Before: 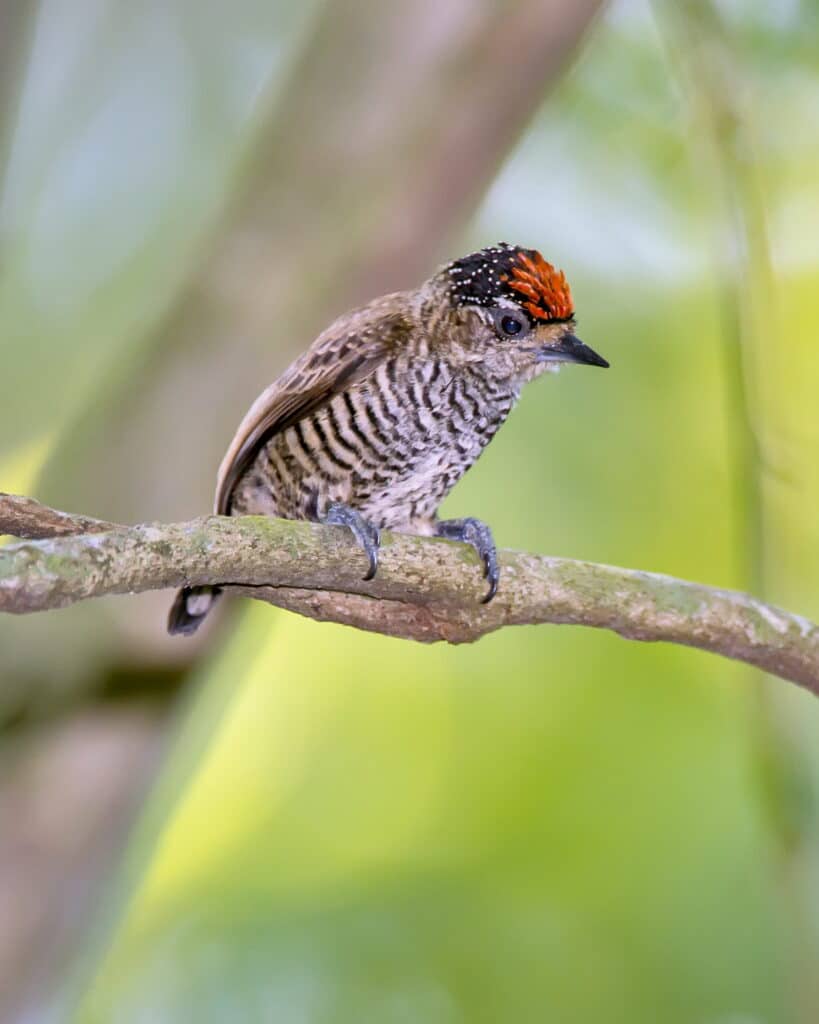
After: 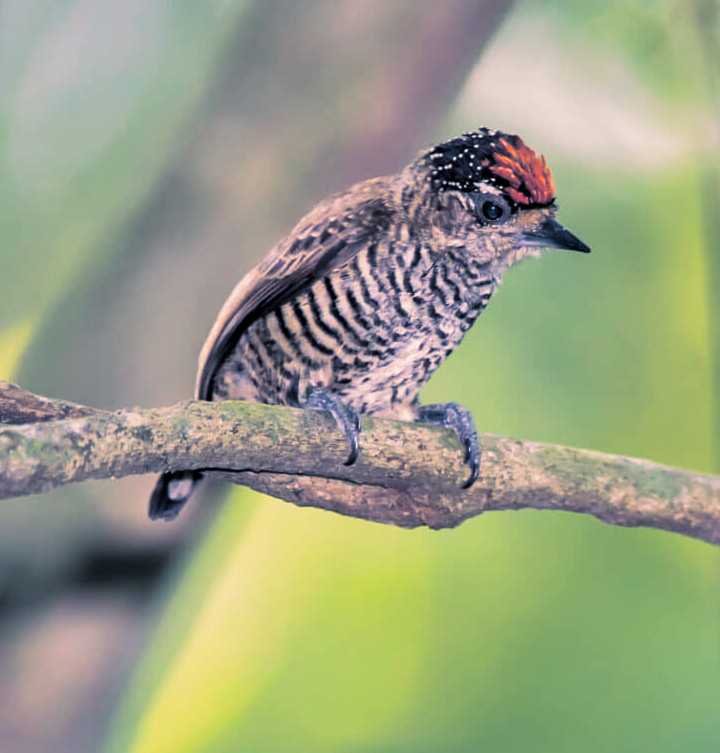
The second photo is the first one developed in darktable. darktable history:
split-toning: shadows › hue 226.8°, shadows › saturation 0.56, highlights › hue 28.8°, balance -40, compress 0%
rotate and perspective: automatic cropping off
crop and rotate: left 2.425%, top 11.305%, right 9.6%, bottom 15.08%
